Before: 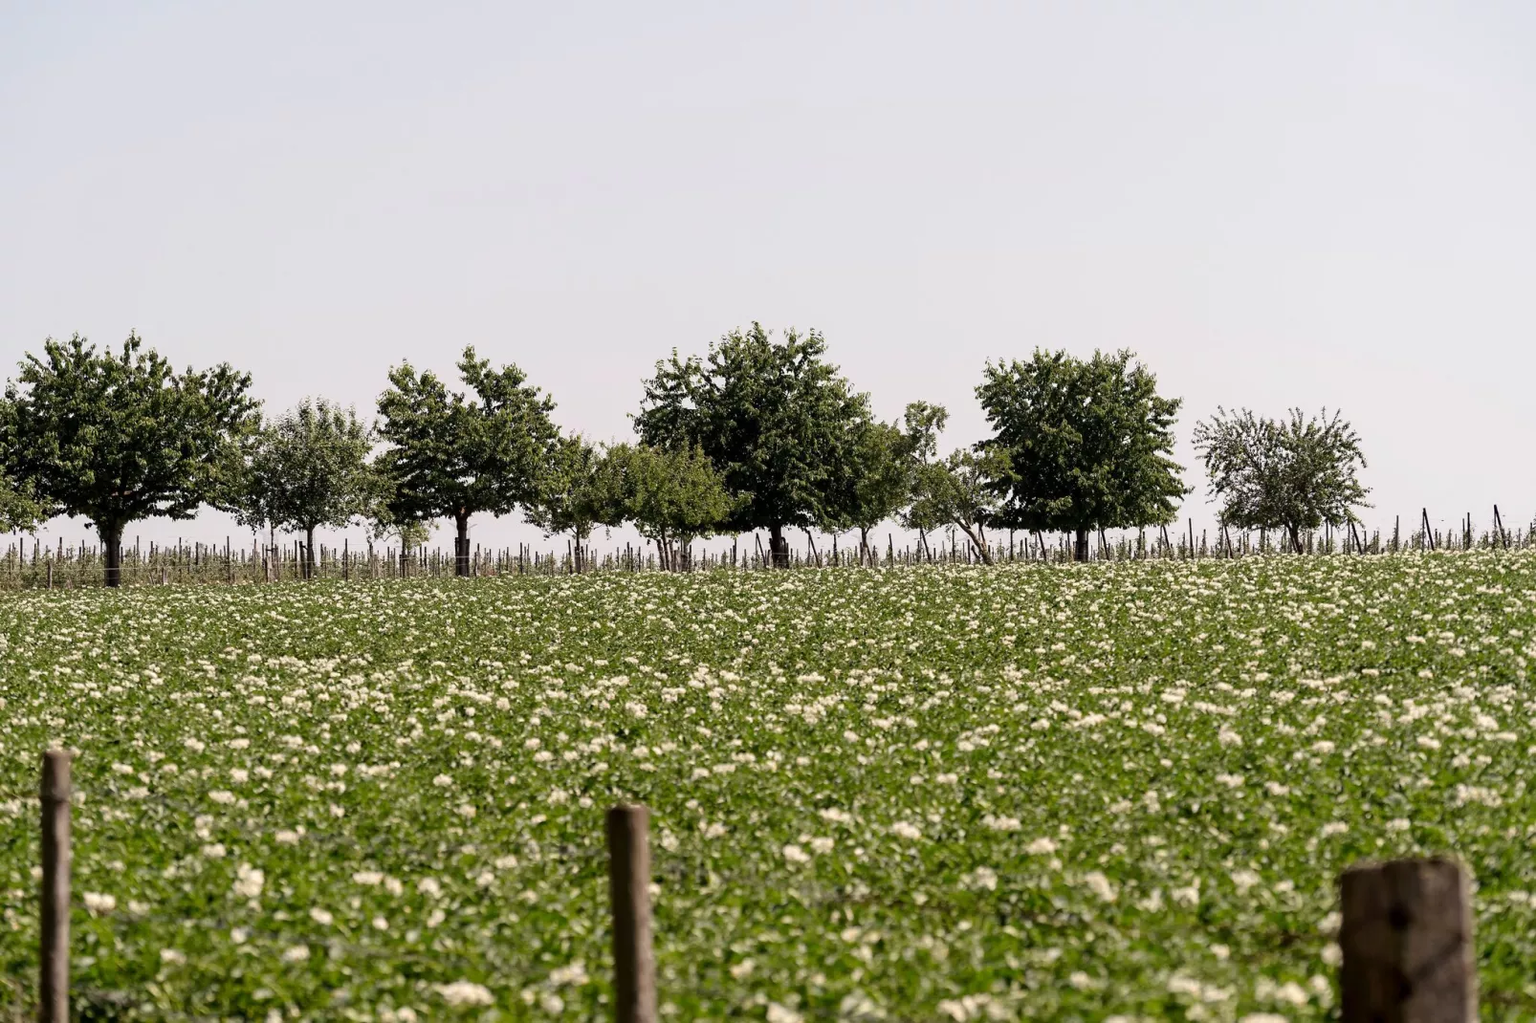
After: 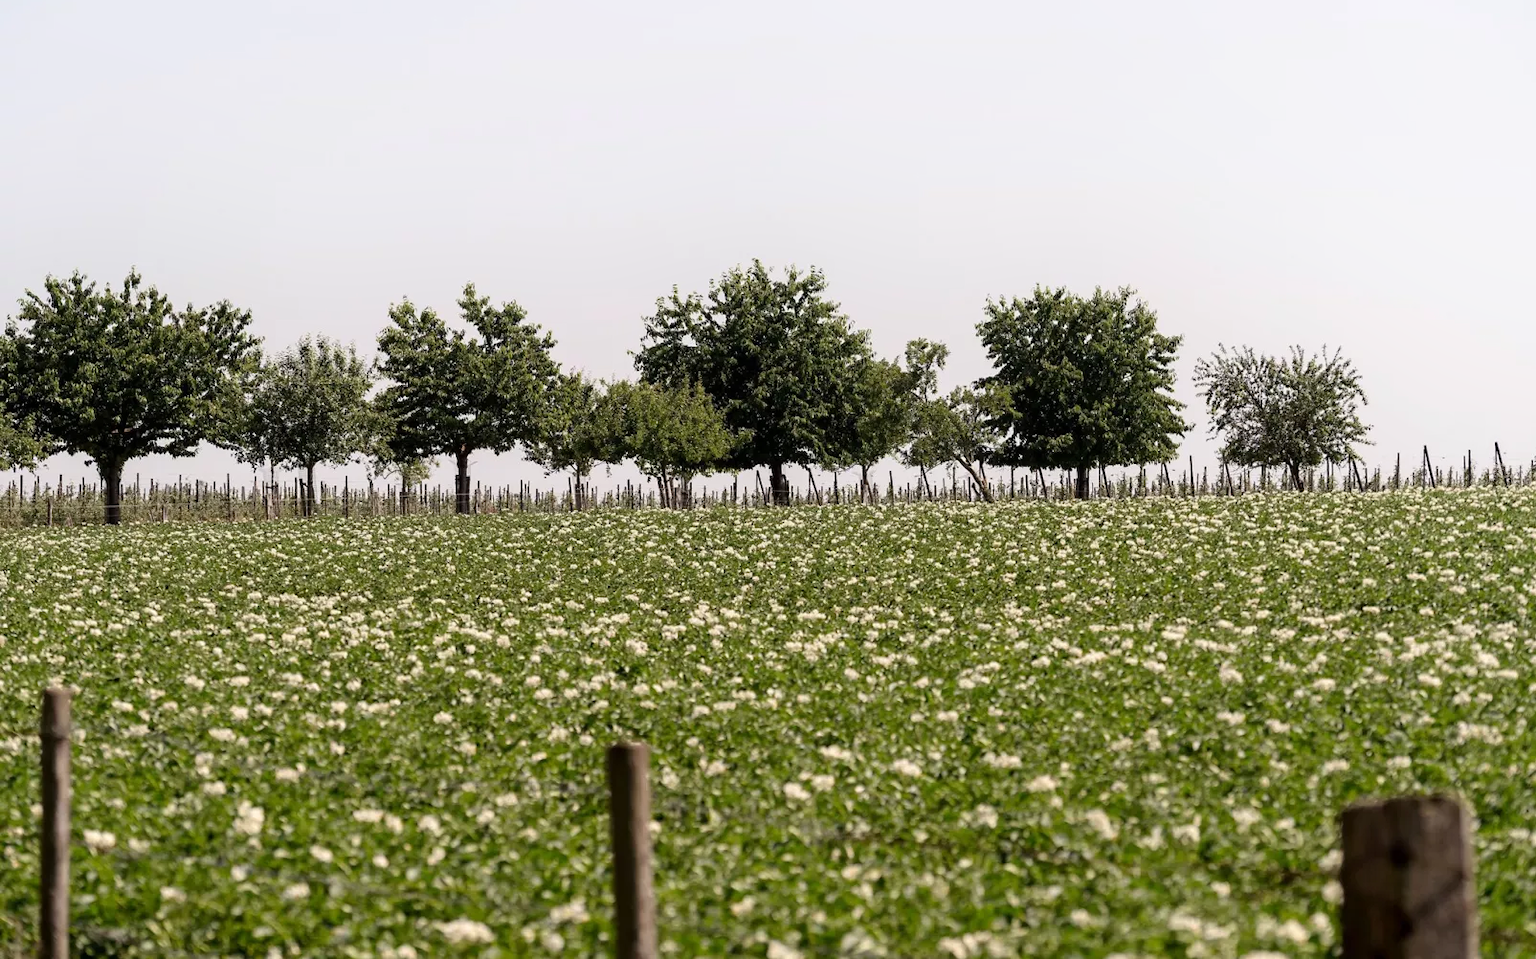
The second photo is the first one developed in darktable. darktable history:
crop and rotate: top 6.226%
shadows and highlights: shadows -22.36, highlights 45.13, soften with gaussian
